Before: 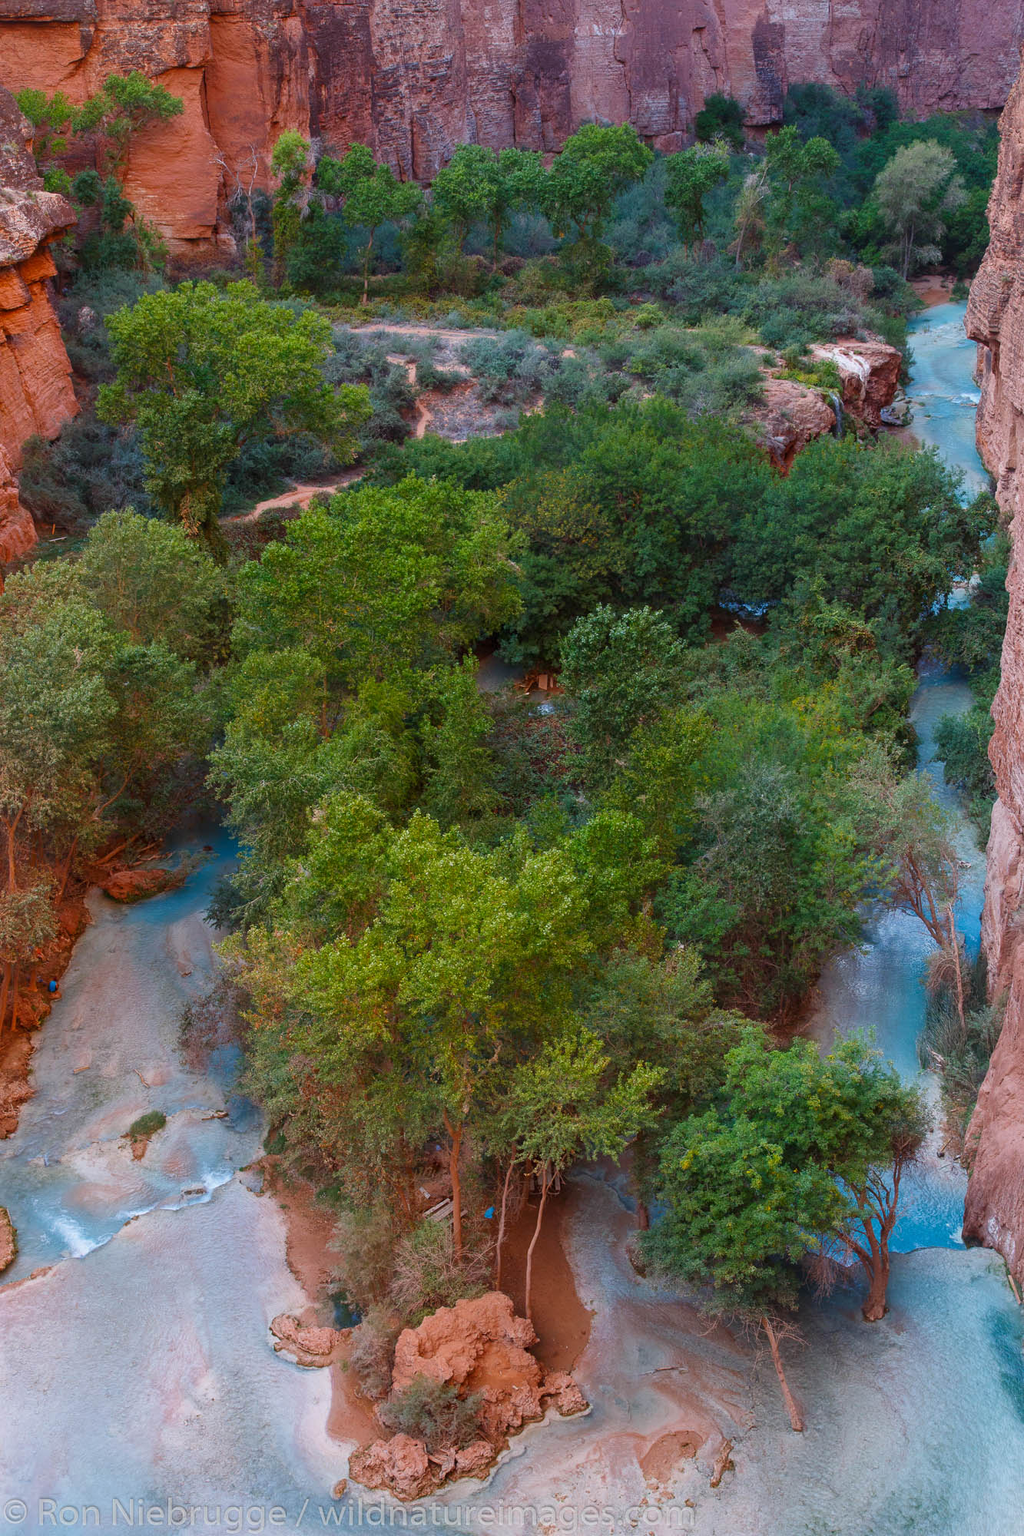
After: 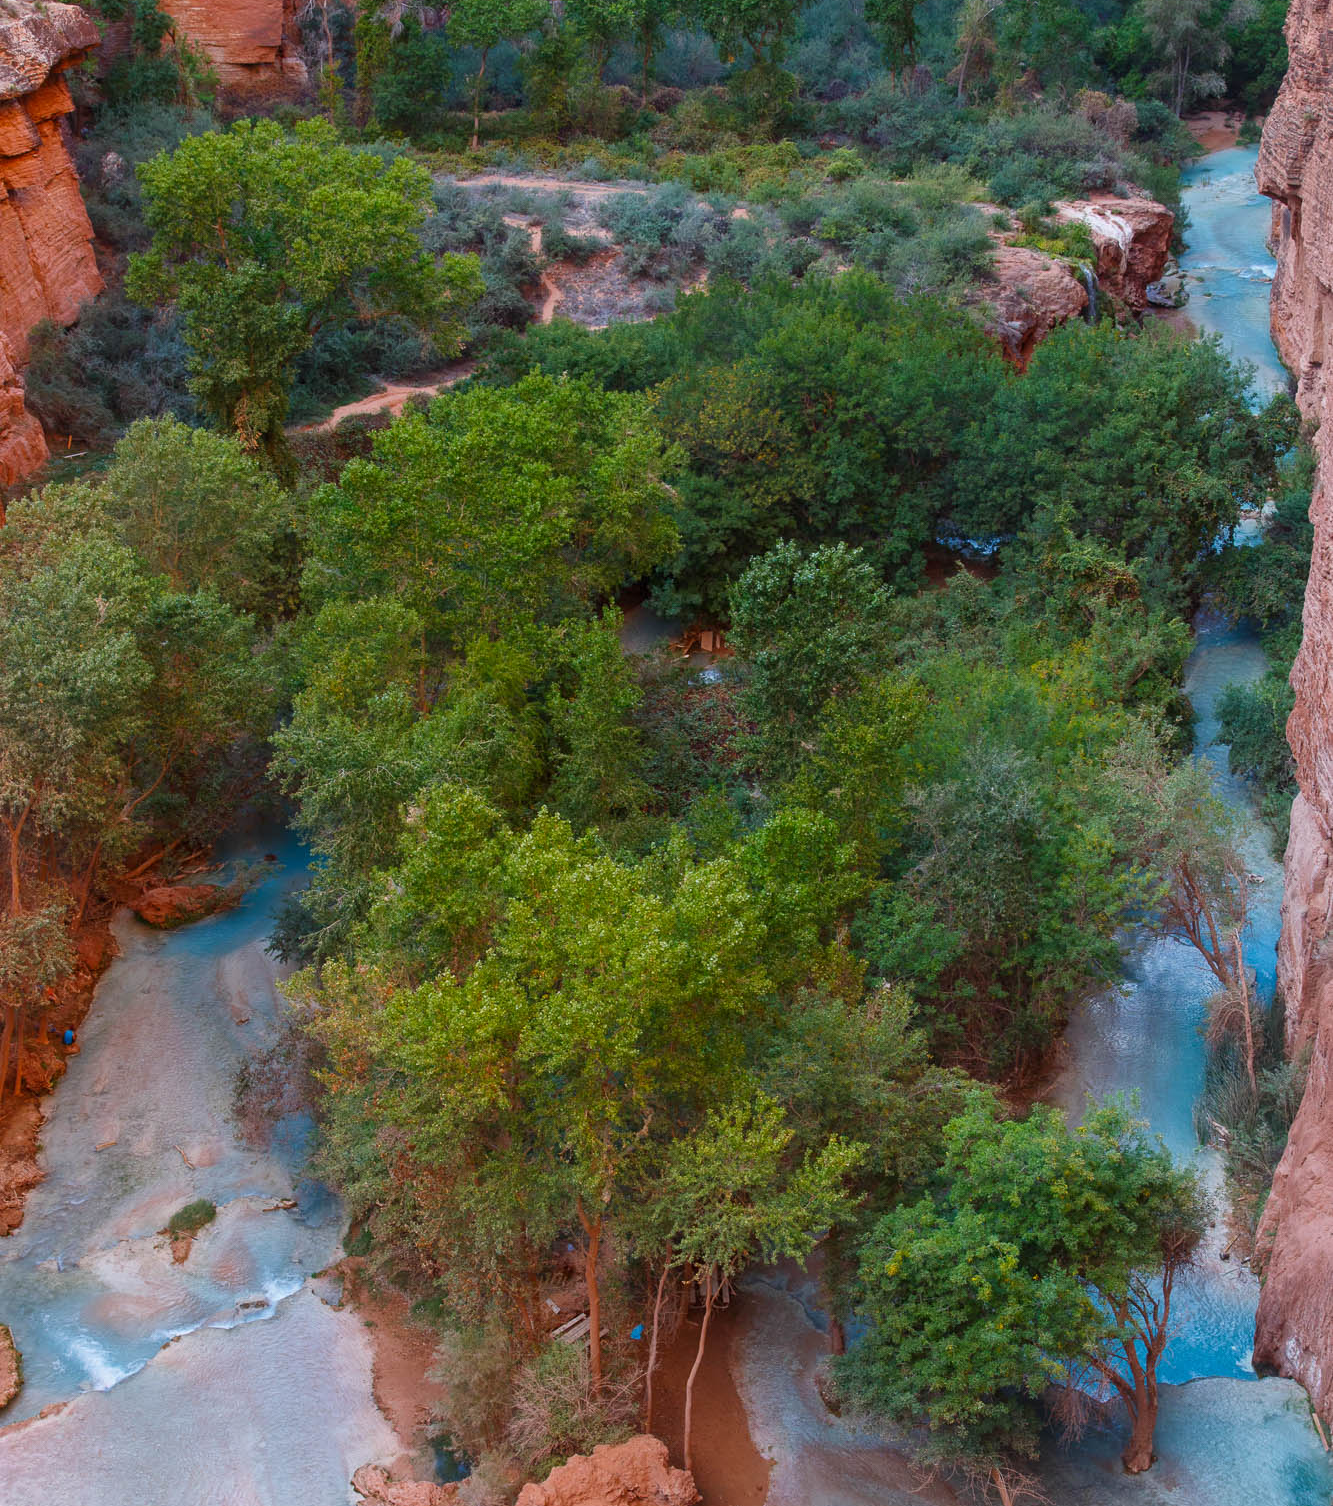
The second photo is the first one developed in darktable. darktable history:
crop and rotate: top 12.381%, bottom 12.278%
